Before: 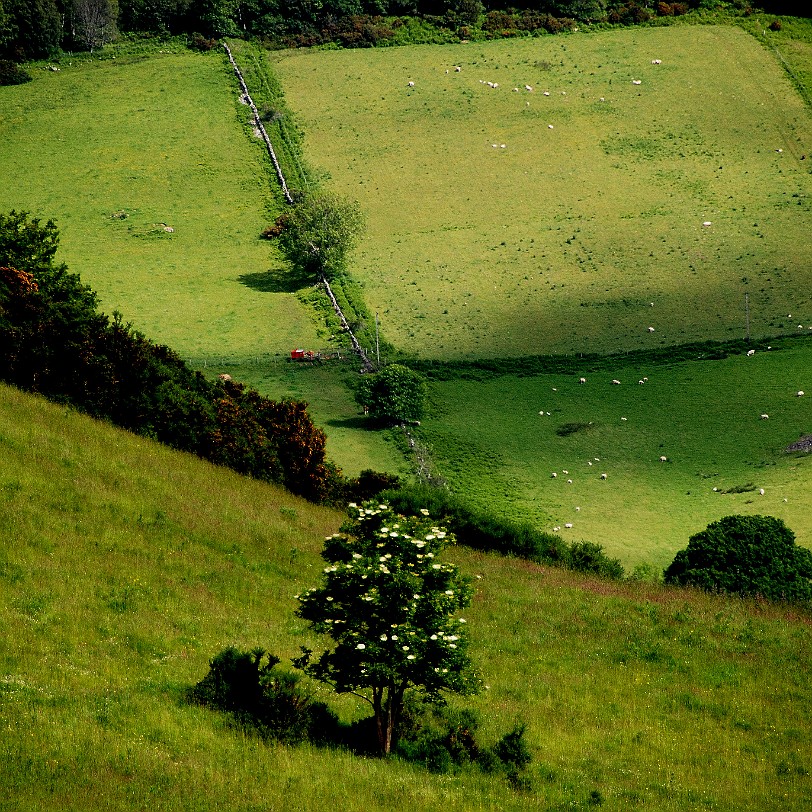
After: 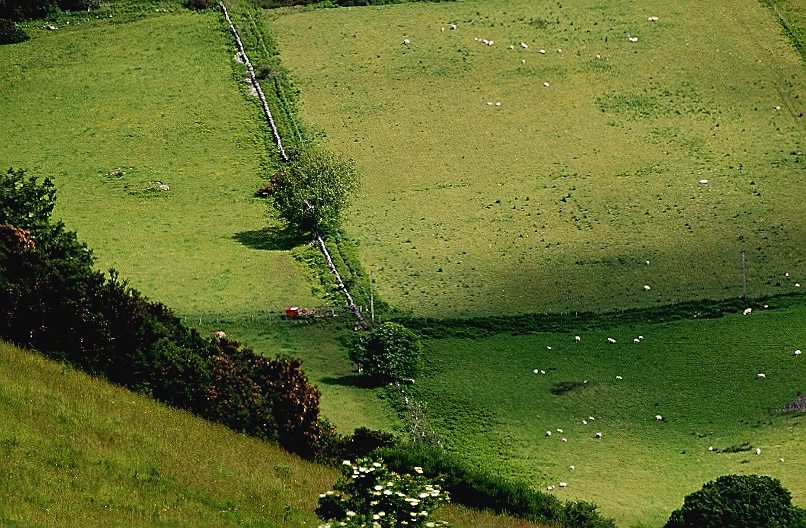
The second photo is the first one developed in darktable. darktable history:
contrast brightness saturation: contrast -0.08, brightness -0.04, saturation -0.11
crop and rotate: top 4.848%, bottom 29.503%
rotate and perspective: rotation 0.192°, lens shift (horizontal) -0.015, crop left 0.005, crop right 0.996, crop top 0.006, crop bottom 0.99
sharpen: on, module defaults
